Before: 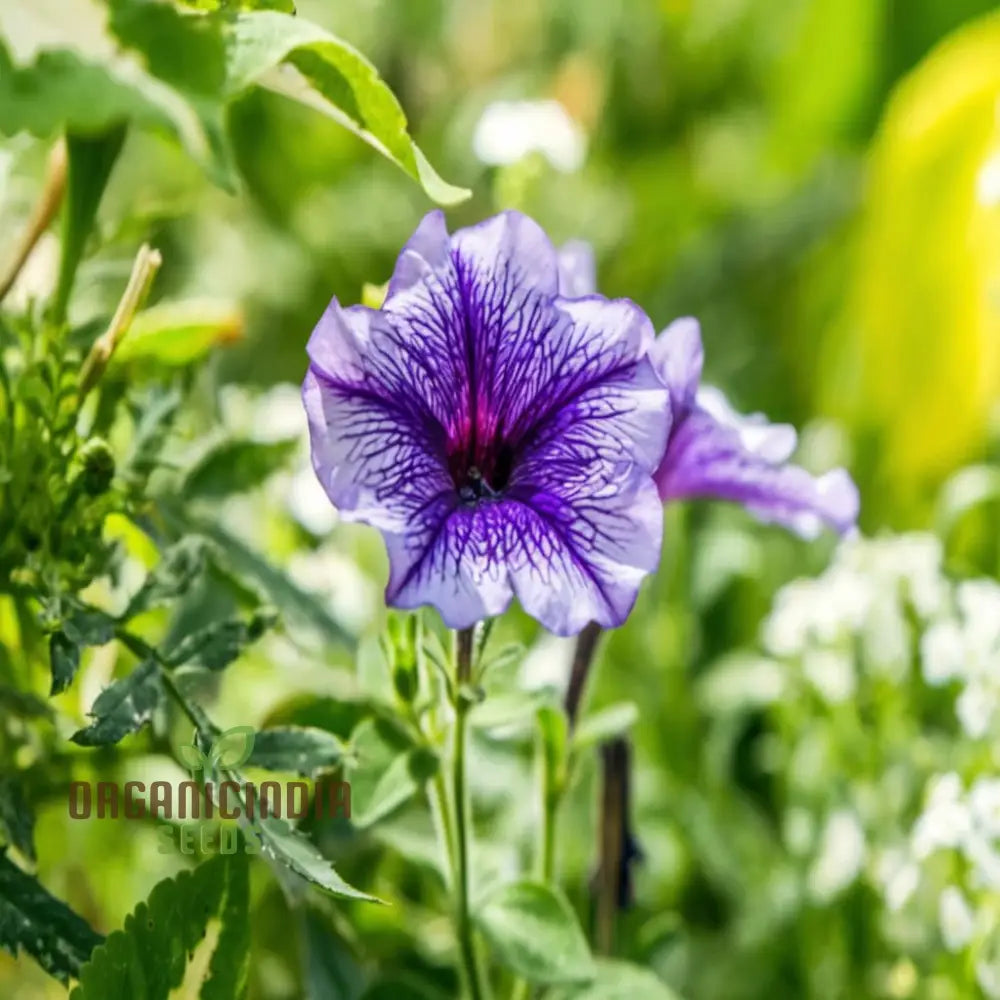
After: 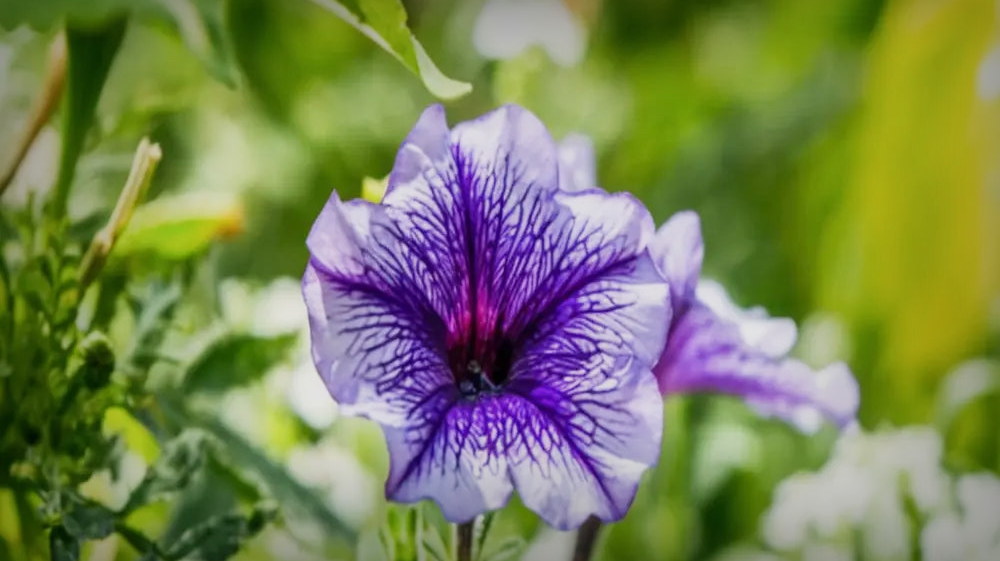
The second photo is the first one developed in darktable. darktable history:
crop and rotate: top 10.605%, bottom 33.274%
vignetting: fall-off start 53.2%, brightness -0.594, saturation 0, automatic ratio true, width/height ratio 1.313, shape 0.22, unbound false
sigmoid: contrast 1.22, skew 0.65
exposure: exposure -0.04 EV, compensate highlight preservation false
